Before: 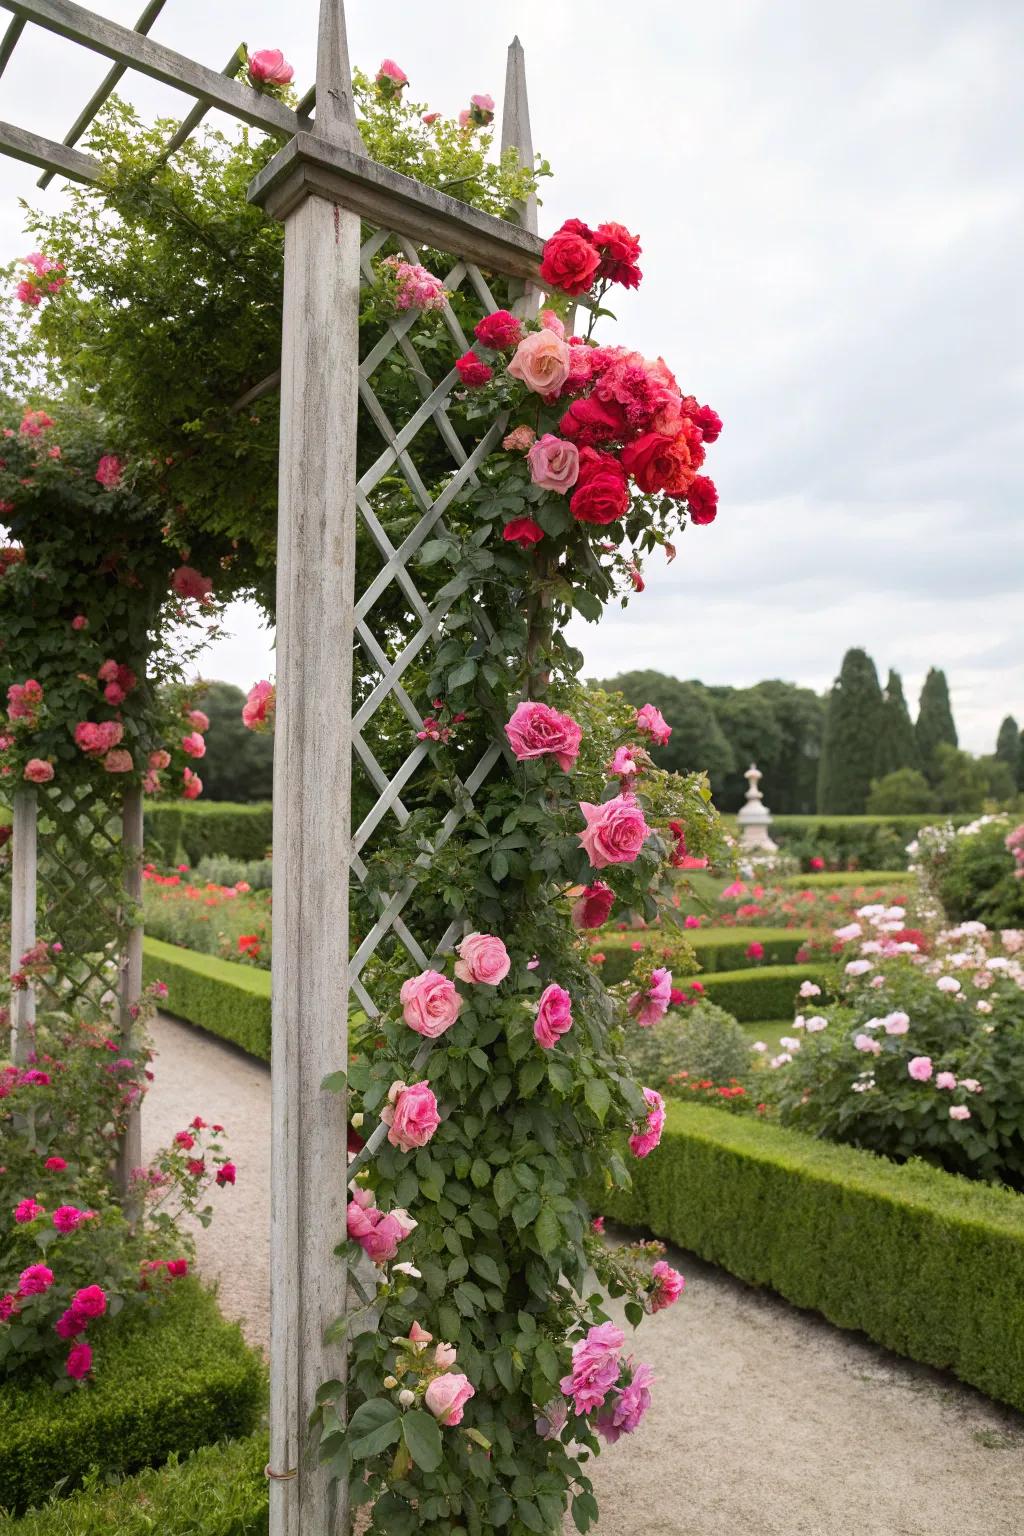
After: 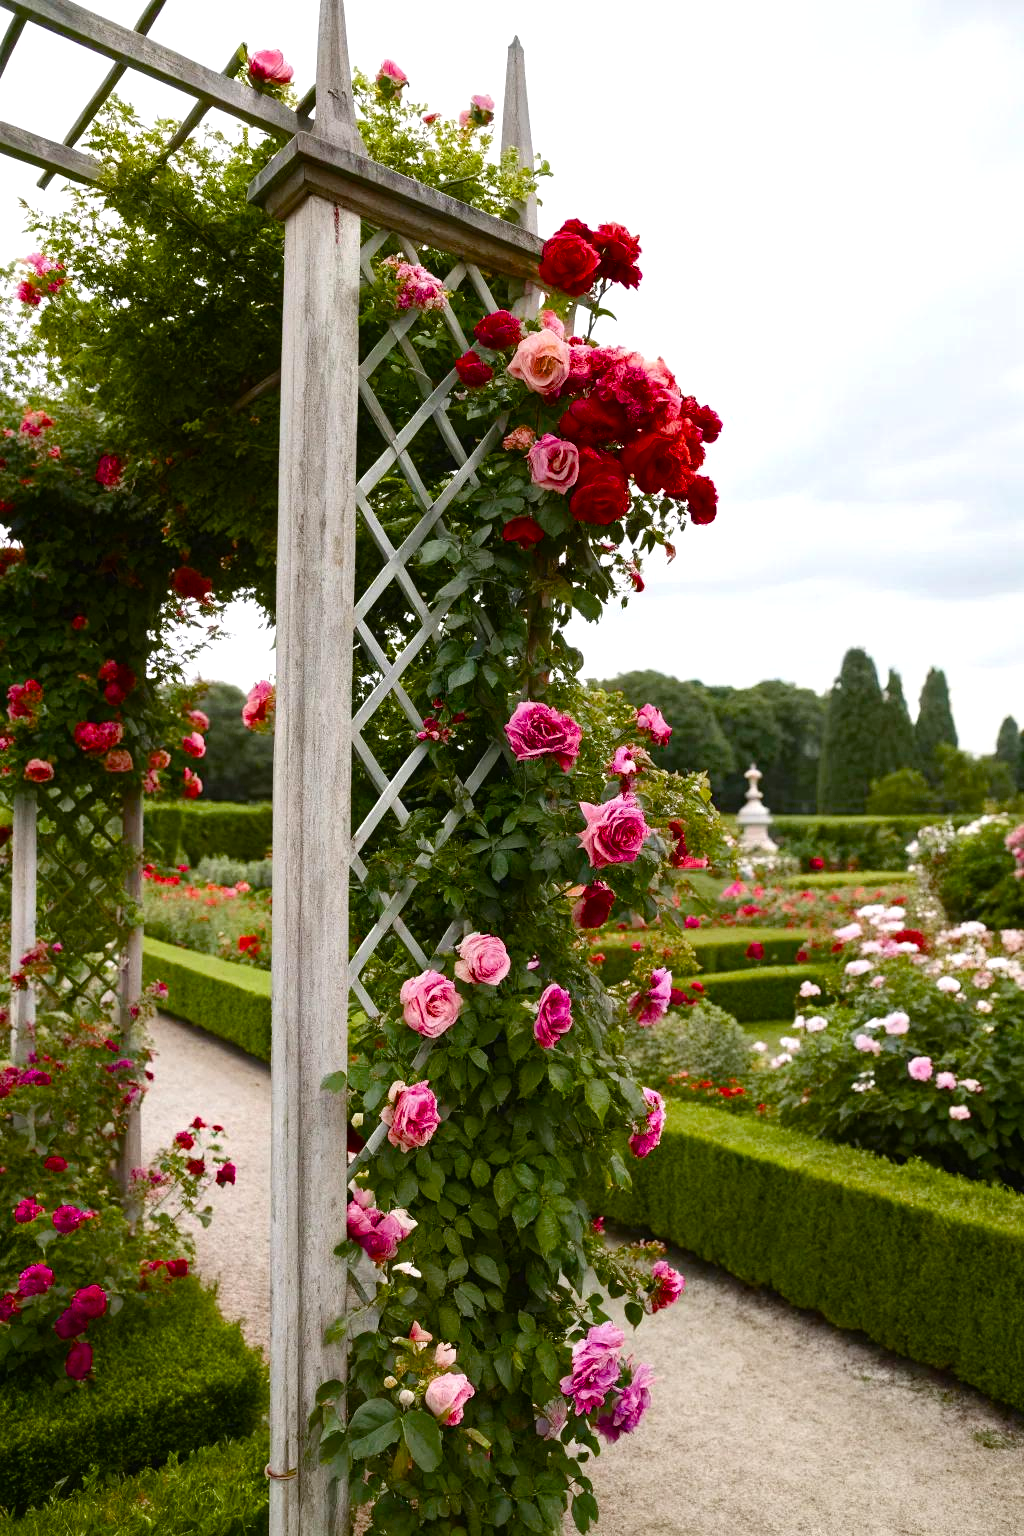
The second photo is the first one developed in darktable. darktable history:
color balance rgb: global offset › luminance 0.241%, perceptual saturation grading › global saturation 19.558%, perceptual saturation grading › highlights -25.272%, perceptual saturation grading › shadows 49.977%, global vibrance 6.694%, contrast 12.415%, saturation formula JzAzBz (2021)
